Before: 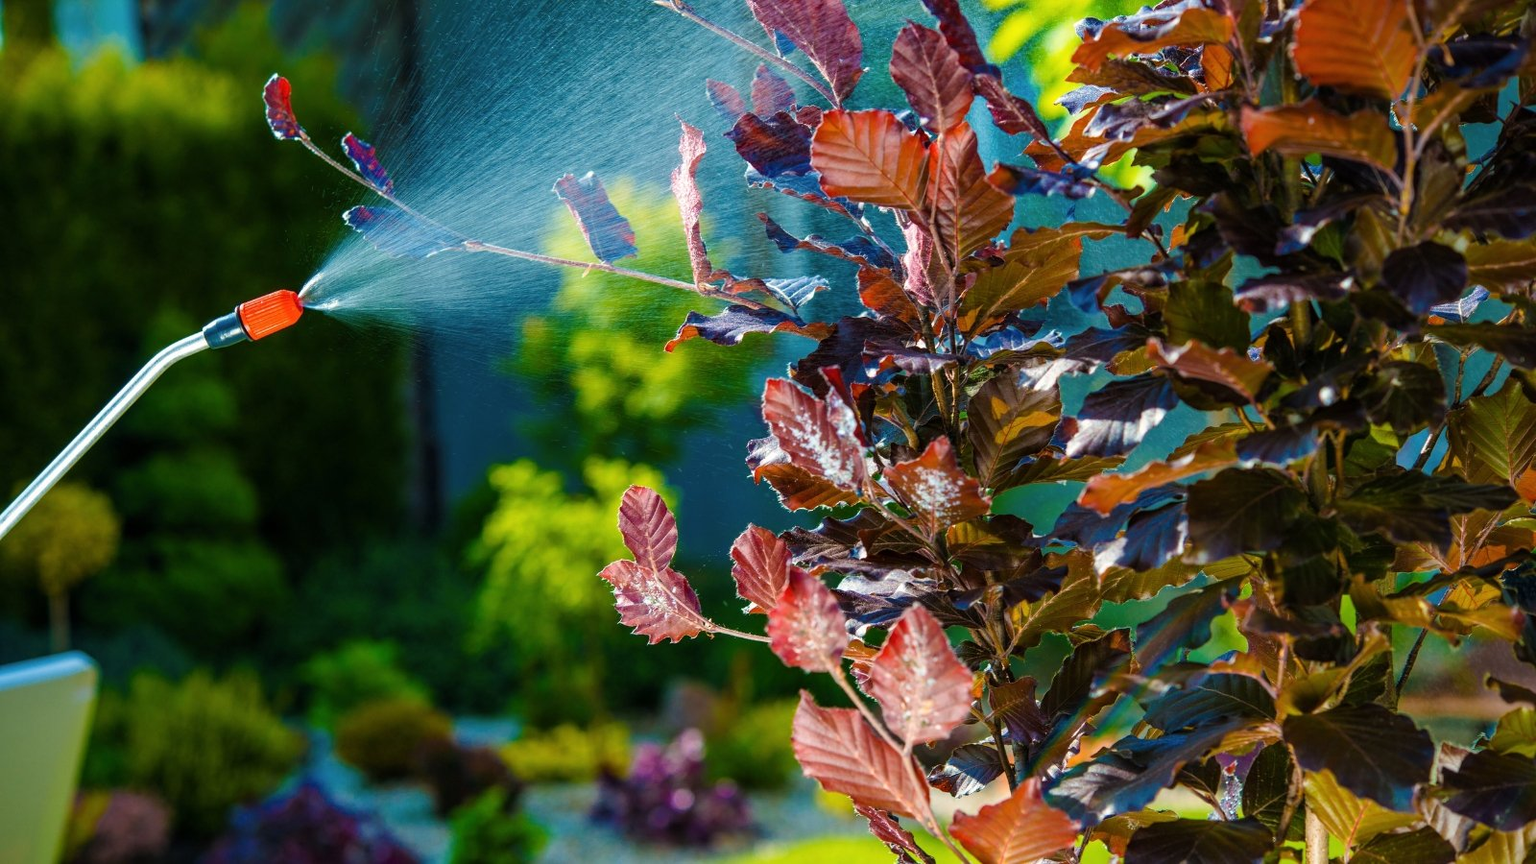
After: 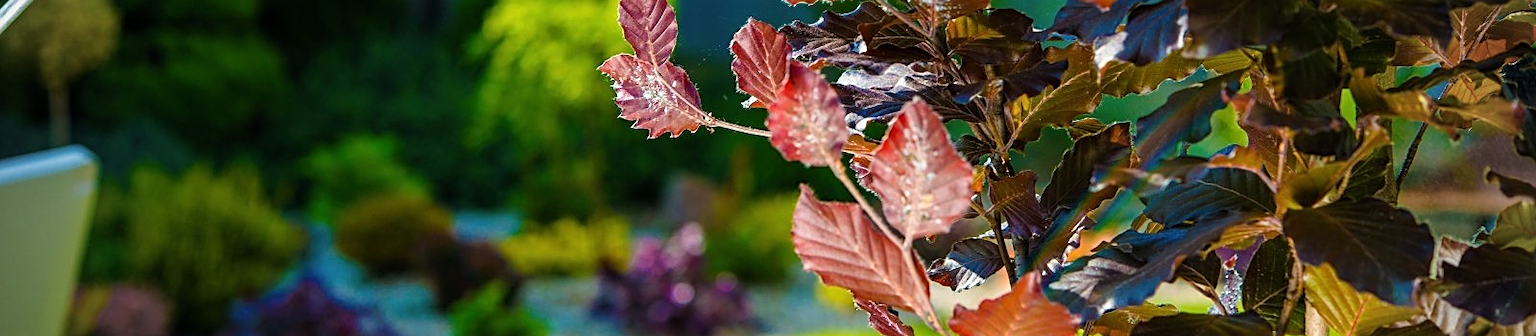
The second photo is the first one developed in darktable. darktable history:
sharpen: on, module defaults
vignetting: fall-off start 79.67%, brightness -0.282, unbound false
crop and rotate: top 58.602%, bottom 2.359%
